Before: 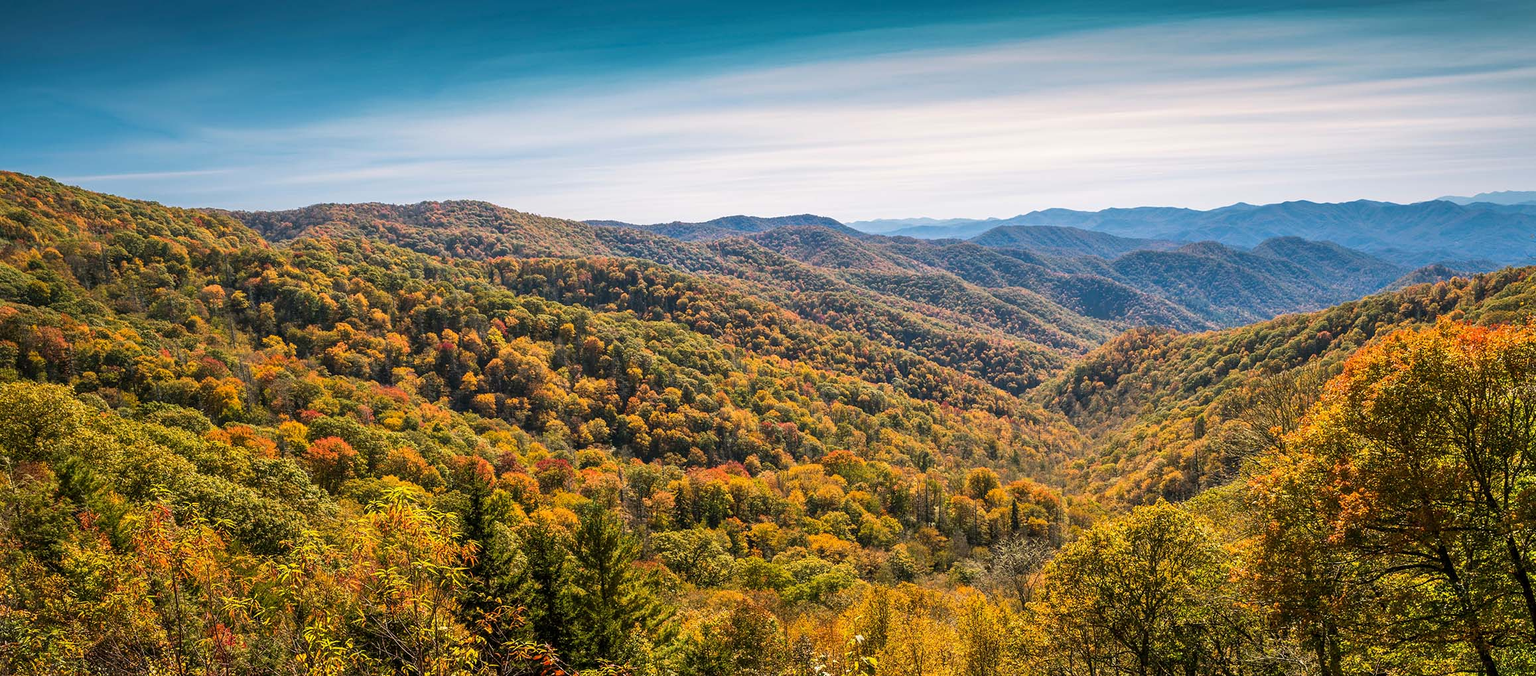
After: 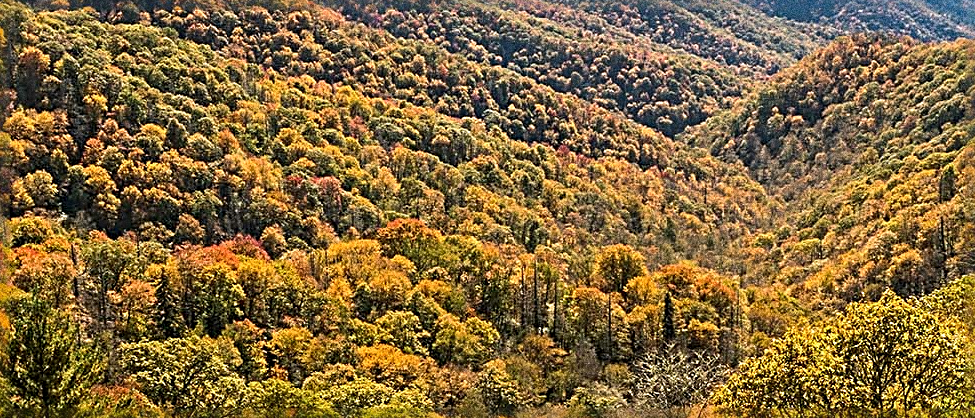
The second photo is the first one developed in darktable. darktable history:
grain: coarseness 10.62 ISO, strength 55.56%
crop: left 37.221%, top 45.169%, right 20.63%, bottom 13.777%
sharpen: radius 3.69, amount 0.928
